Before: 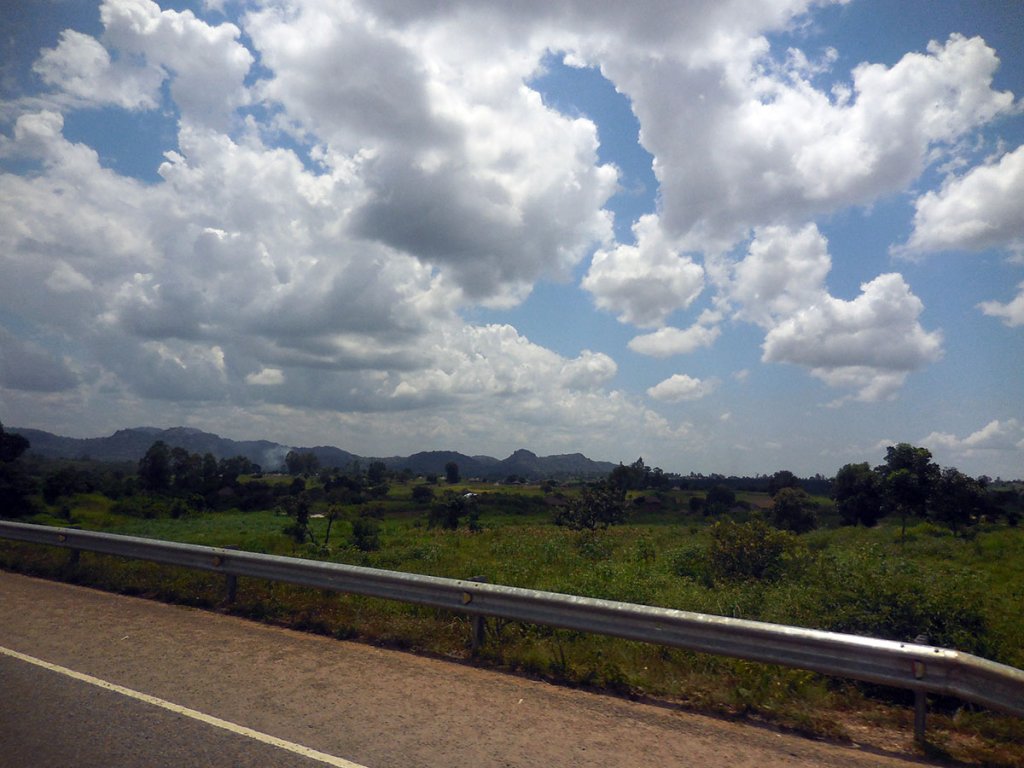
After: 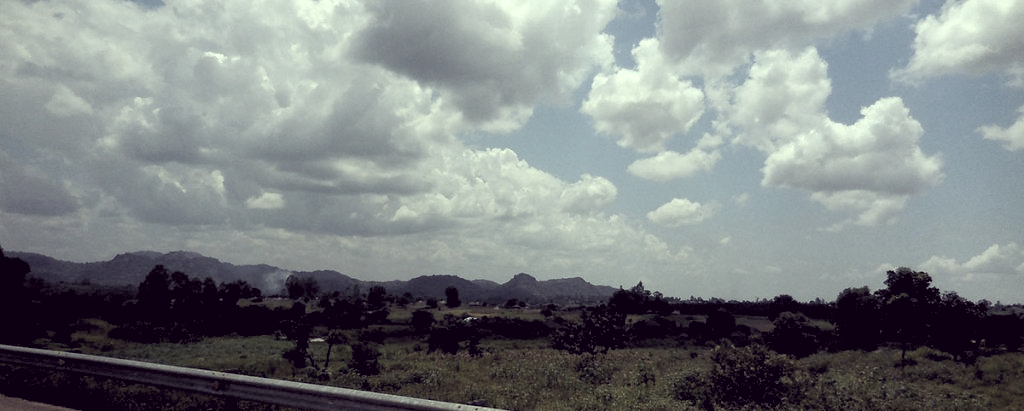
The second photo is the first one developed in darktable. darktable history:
crop and rotate: top 23.043%, bottom 23.437%
rgb levels: levels [[0.013, 0.434, 0.89], [0, 0.5, 1], [0, 0.5, 1]]
exposure: compensate exposure bias true, compensate highlight preservation false
color correction: highlights a* -20.17, highlights b* 20.27, shadows a* 20.03, shadows b* -20.46, saturation 0.43
